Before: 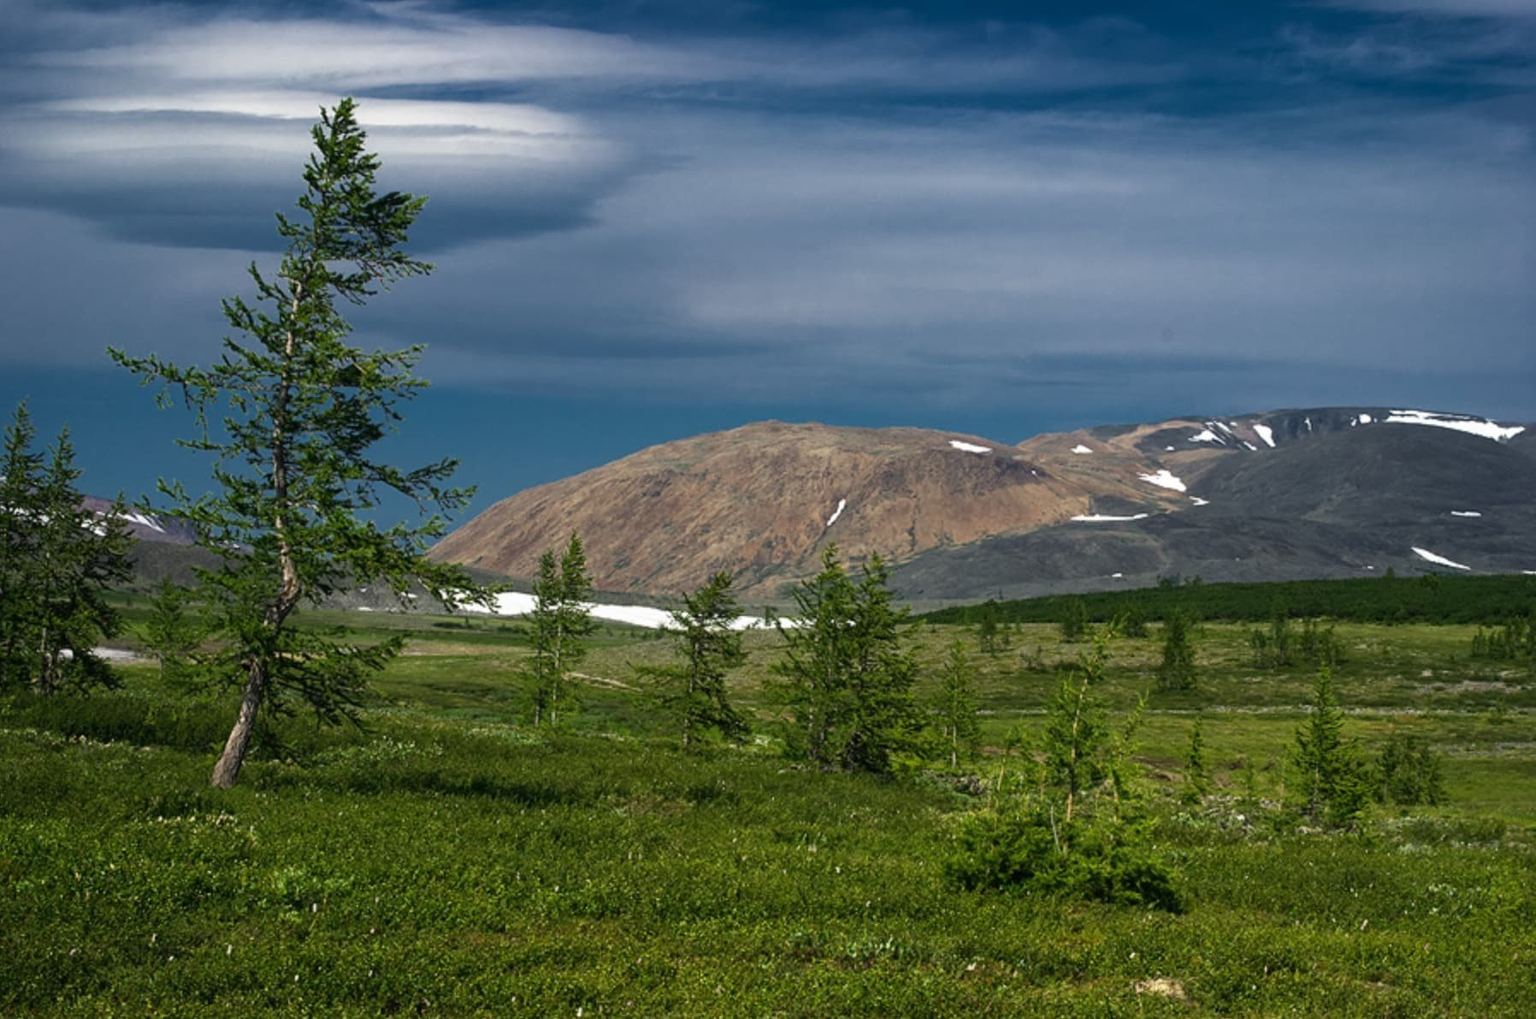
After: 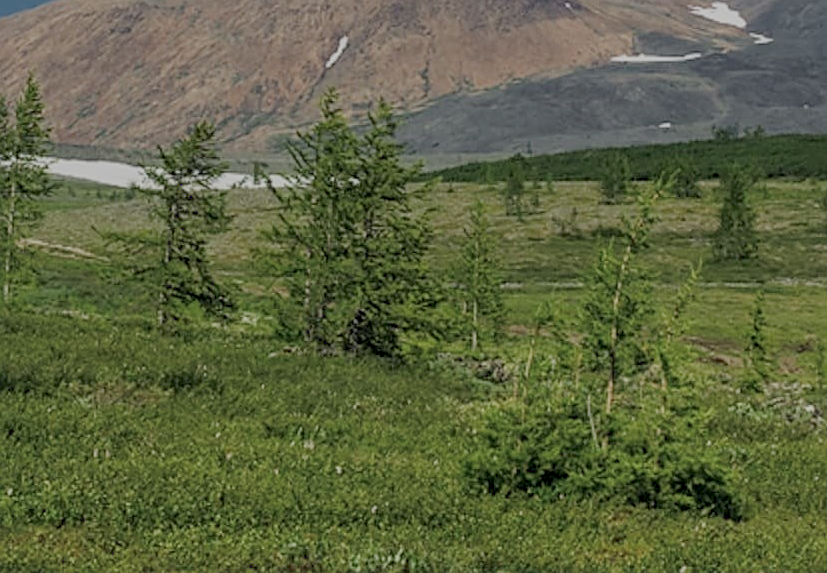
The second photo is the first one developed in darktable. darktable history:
sharpen: on, module defaults
filmic rgb: black relative exposure -15.9 EV, white relative exposure 7.97 EV, hardness 4.18, latitude 50.2%, contrast 0.513
crop: left 35.732%, top 45.945%, right 18.18%, bottom 5.925%
local contrast: detail 142%
